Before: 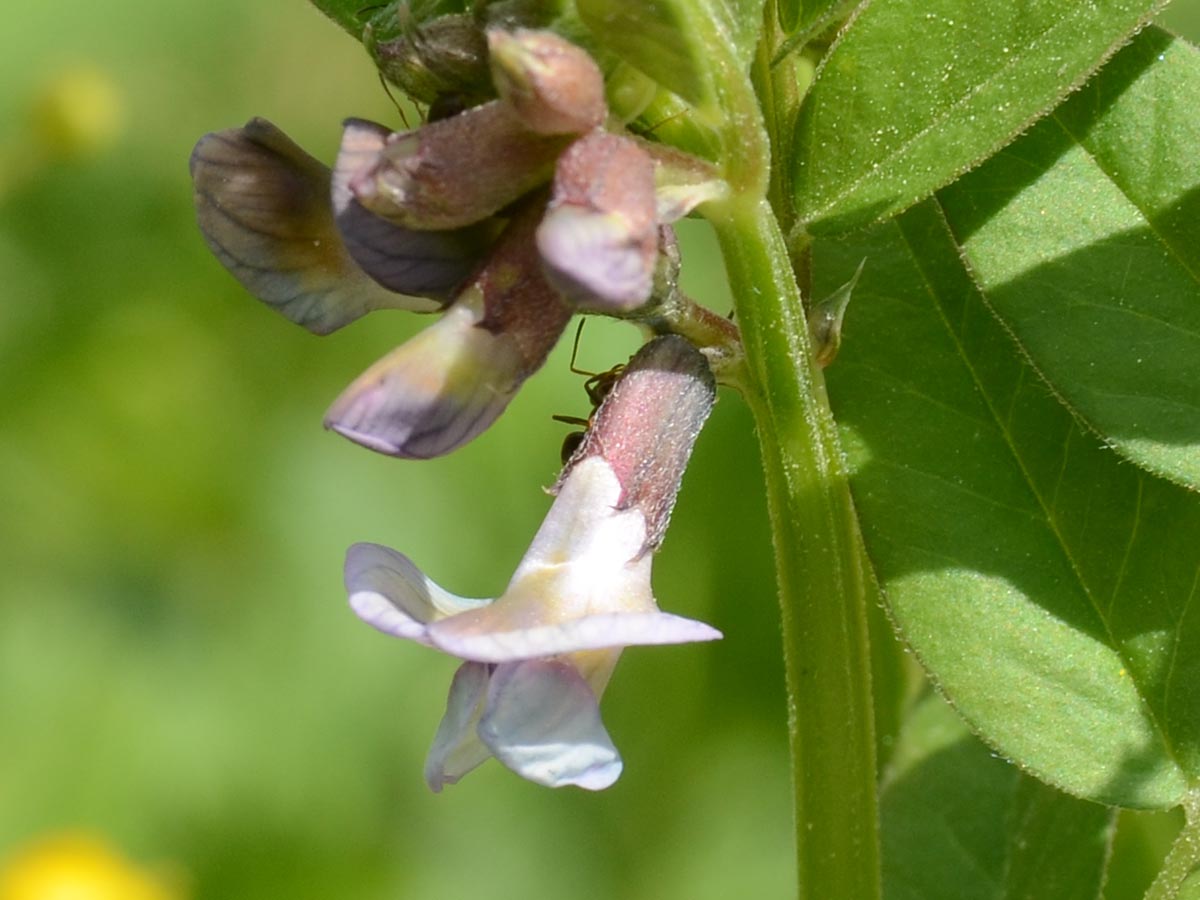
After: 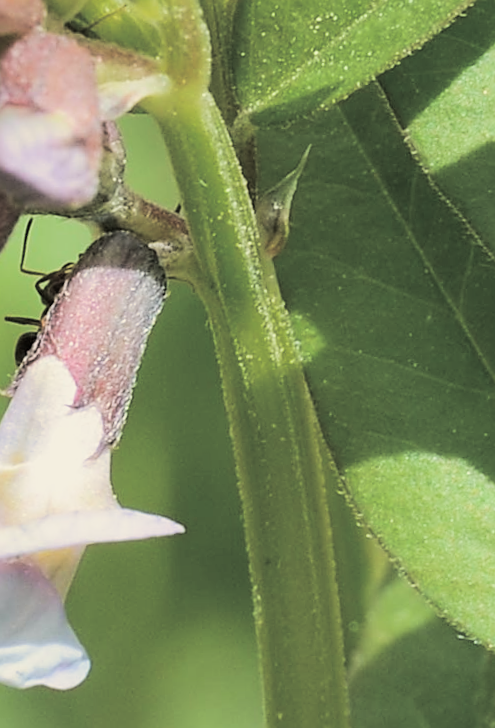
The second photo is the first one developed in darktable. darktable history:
crop: left 45.721%, top 13.393%, right 14.118%, bottom 10.01%
sharpen: on, module defaults
exposure: black level correction 0, exposure 0.7 EV, compensate exposure bias true, compensate highlight preservation false
filmic rgb: black relative exposure -7.65 EV, white relative exposure 4.56 EV, hardness 3.61
rotate and perspective: rotation -2.56°, automatic cropping off
split-toning: shadows › hue 43.2°, shadows › saturation 0, highlights › hue 50.4°, highlights › saturation 1
